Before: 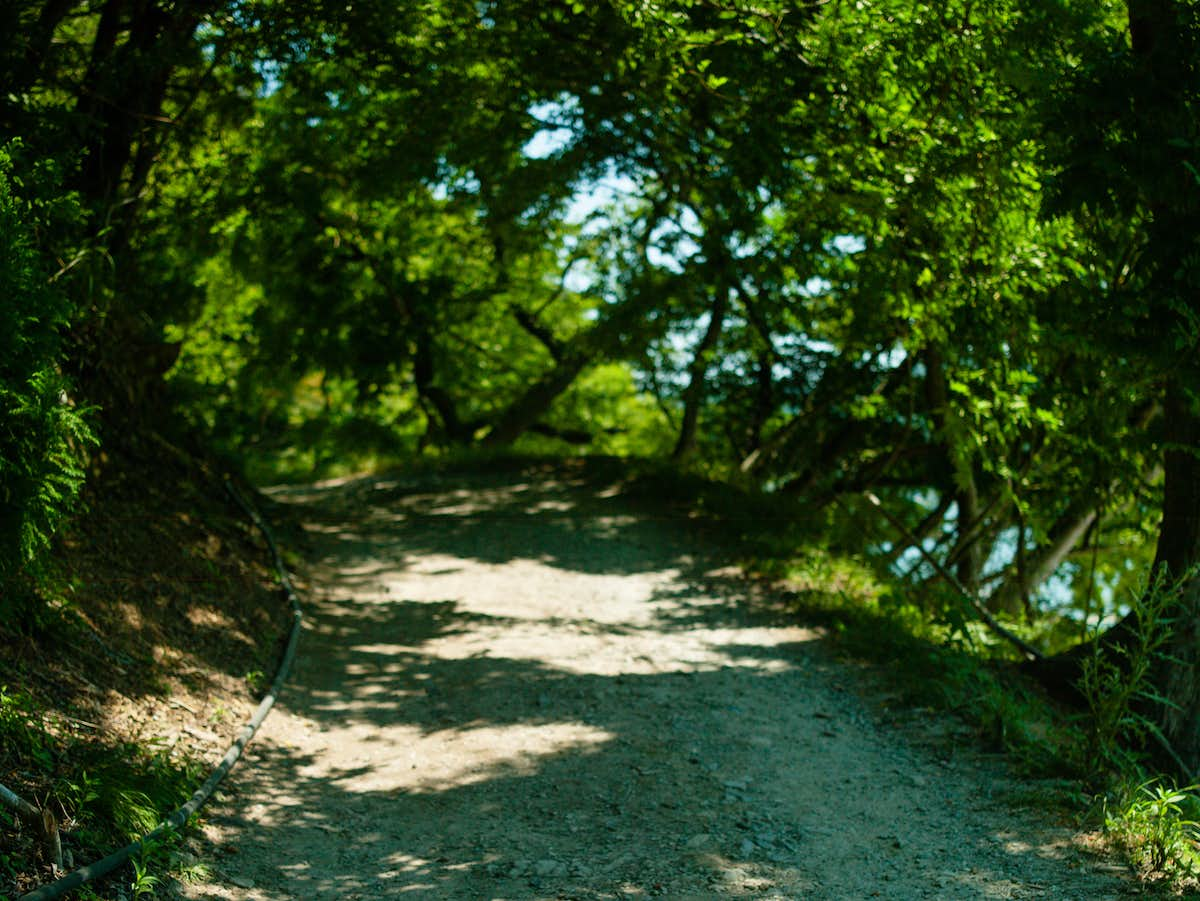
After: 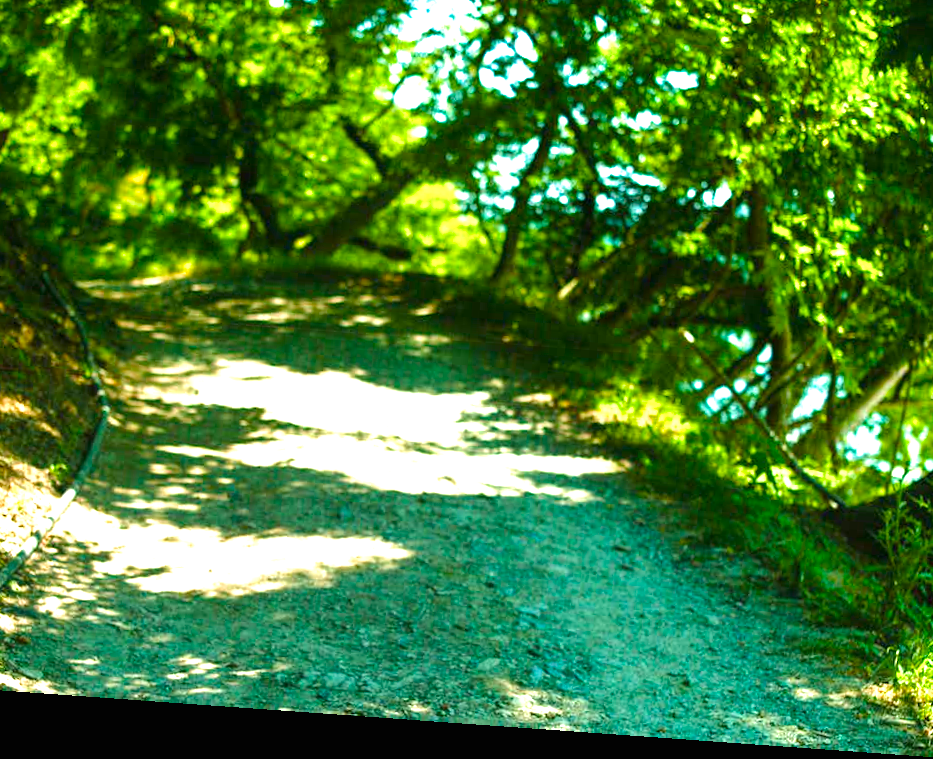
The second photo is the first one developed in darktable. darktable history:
exposure: black level correction 0, exposure 1.625 EV, compensate exposure bias true, compensate highlight preservation false
rgb levels: preserve colors max RGB
rotate and perspective: rotation 4.1°, automatic cropping off
crop: left 16.871%, top 22.857%, right 9.116%
velvia: strength 32%, mid-tones bias 0.2
